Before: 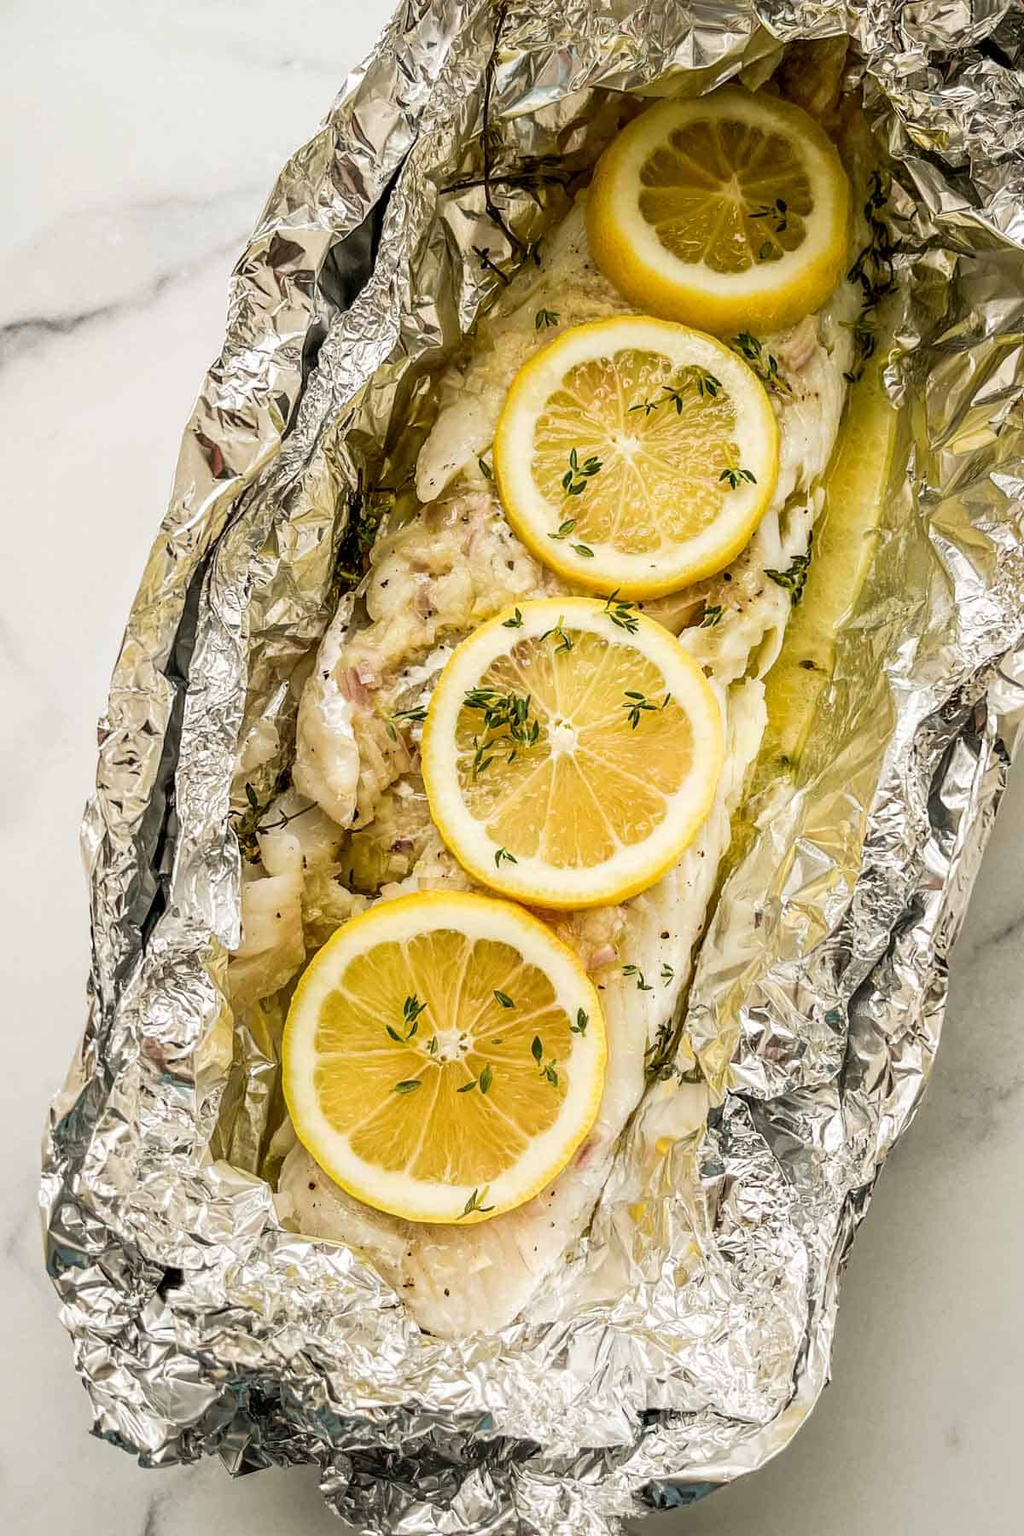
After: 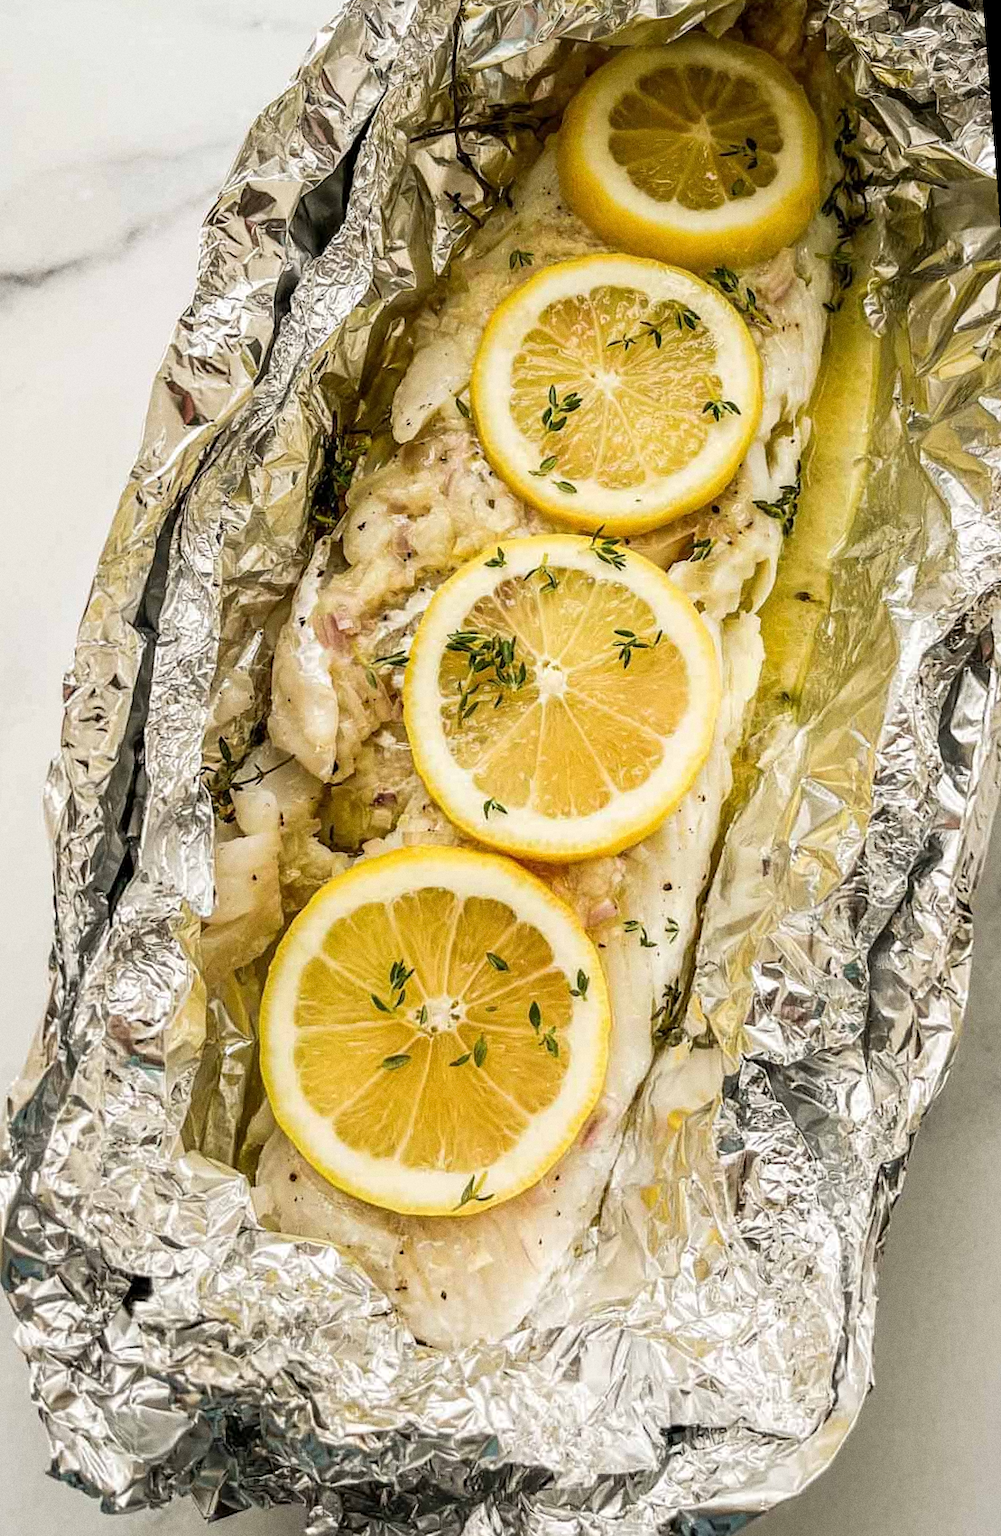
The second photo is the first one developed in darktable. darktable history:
rotate and perspective: rotation -1.68°, lens shift (vertical) -0.146, crop left 0.049, crop right 0.912, crop top 0.032, crop bottom 0.96
grain: coarseness 0.47 ISO
